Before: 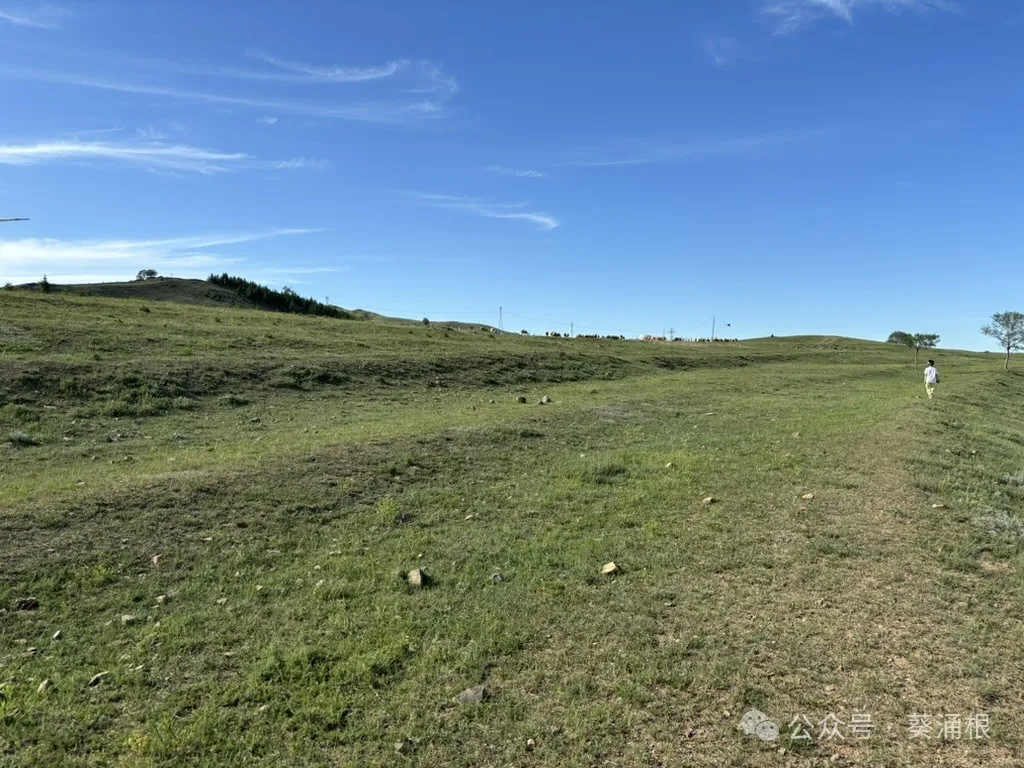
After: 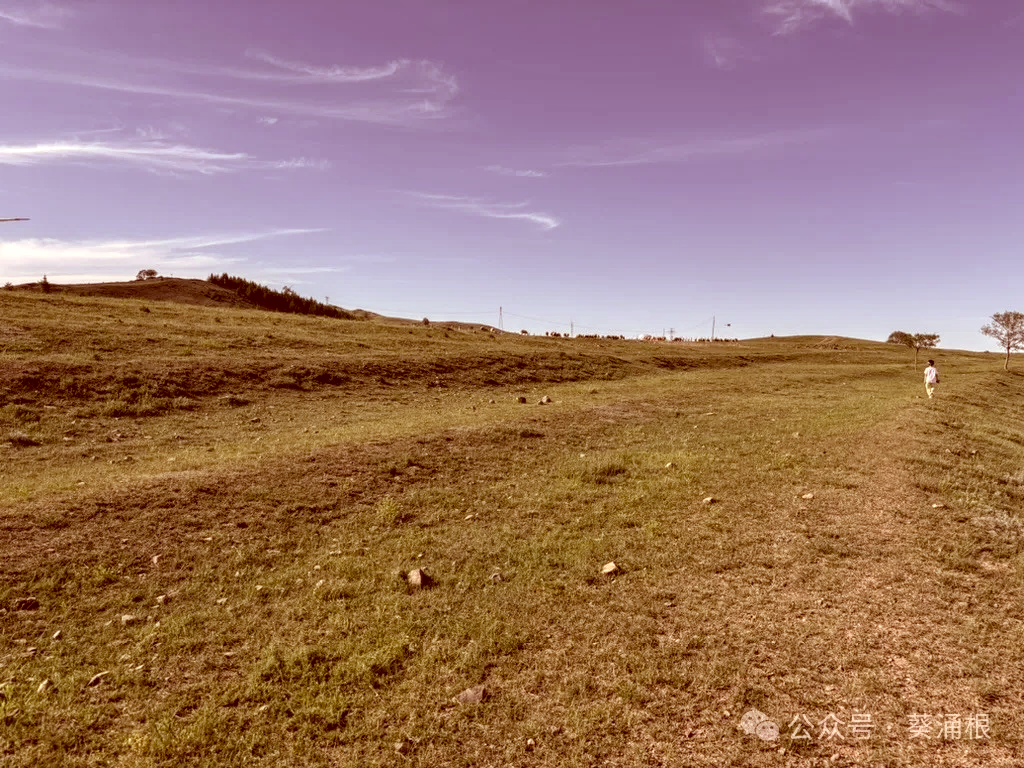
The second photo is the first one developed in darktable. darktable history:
color correction: highlights a* 9.1, highlights b* 9.06, shadows a* 39.95, shadows b* 39.62, saturation 0.813
local contrast: on, module defaults
